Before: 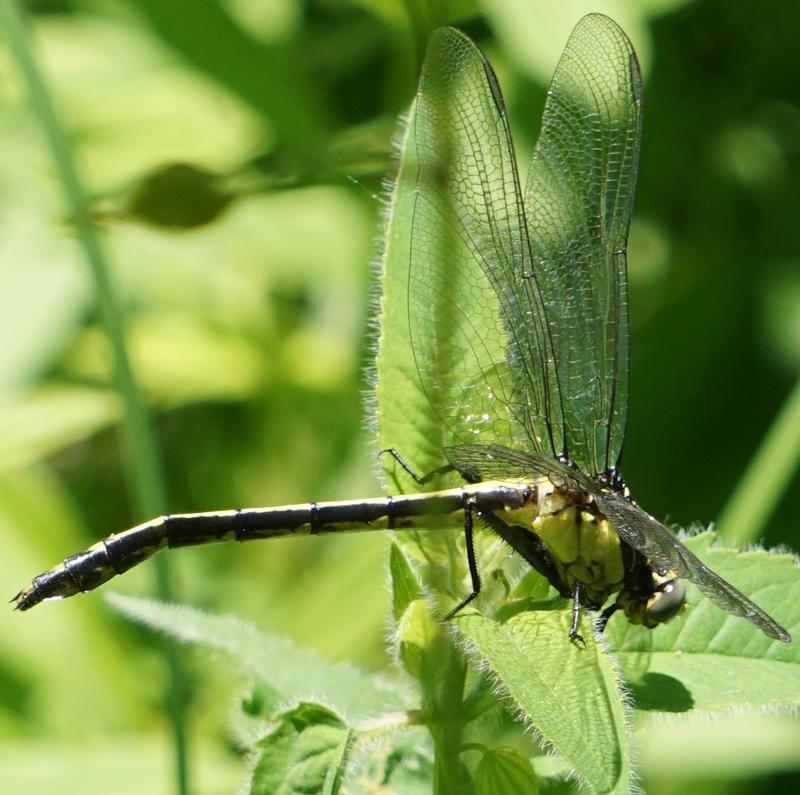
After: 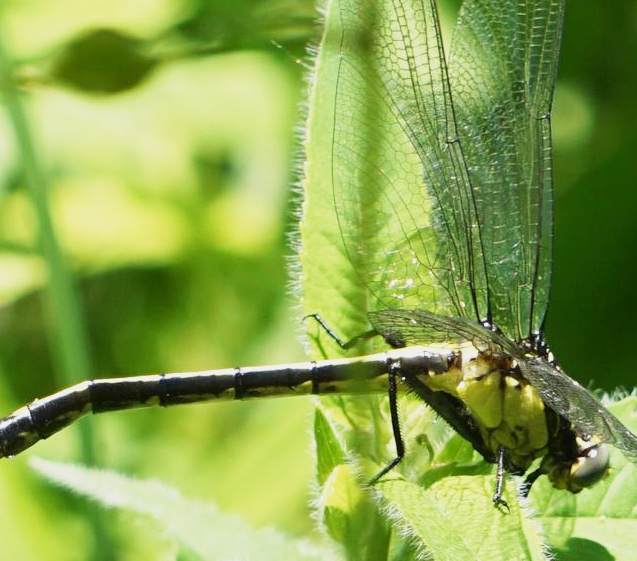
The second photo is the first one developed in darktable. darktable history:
crop: left 9.515%, top 17.094%, right 10.757%, bottom 12.331%
base curve: curves: ch0 [(0, 0) (0.088, 0.125) (0.176, 0.251) (0.354, 0.501) (0.613, 0.749) (1, 0.877)], preserve colors none
